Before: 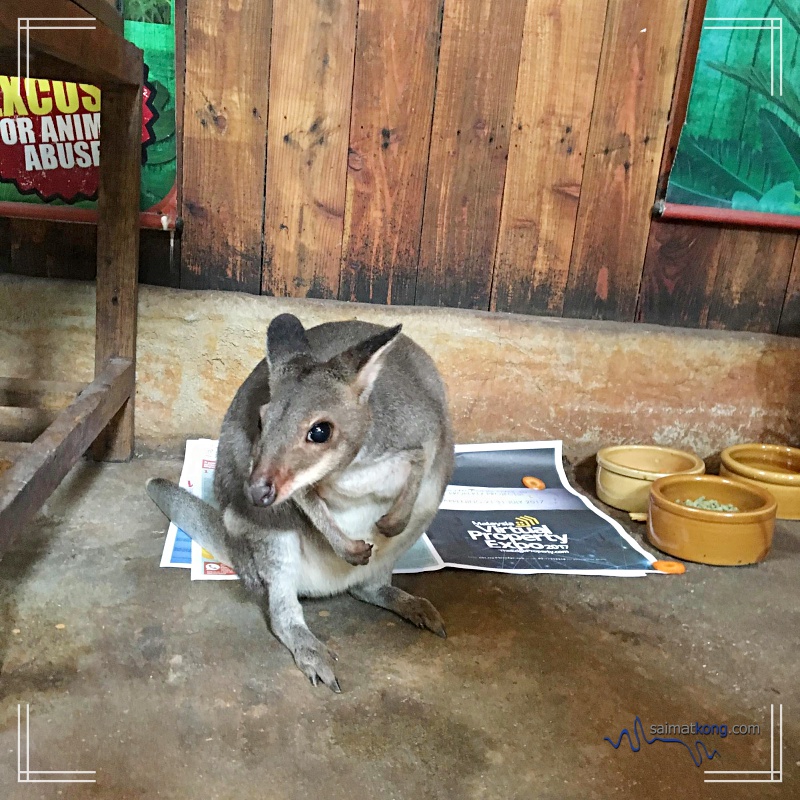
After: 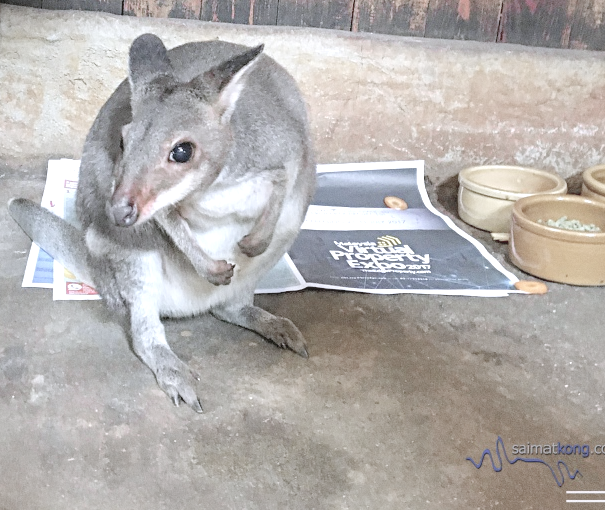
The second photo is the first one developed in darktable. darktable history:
exposure: black level correction -0.002, exposure 0.54 EV, compensate highlight preservation false
tone curve: curves: ch0 [(0, 0) (0.004, 0.008) (0.077, 0.156) (0.169, 0.29) (0.774, 0.774) (0.988, 0.926)], color space Lab, linked channels, preserve colors none
grain: coarseness 0.09 ISO, strength 10%
color zones: curves: ch1 [(0, 0.34) (0.143, 0.164) (0.286, 0.152) (0.429, 0.176) (0.571, 0.173) (0.714, 0.188) (0.857, 0.199) (1, 0.34)]
white balance: red 0.967, blue 1.119, emerald 0.756
crop and rotate: left 17.299%, top 35.115%, right 7.015%, bottom 1.024%
local contrast: on, module defaults
contrast brightness saturation: brightness 0.09, saturation 0.19
